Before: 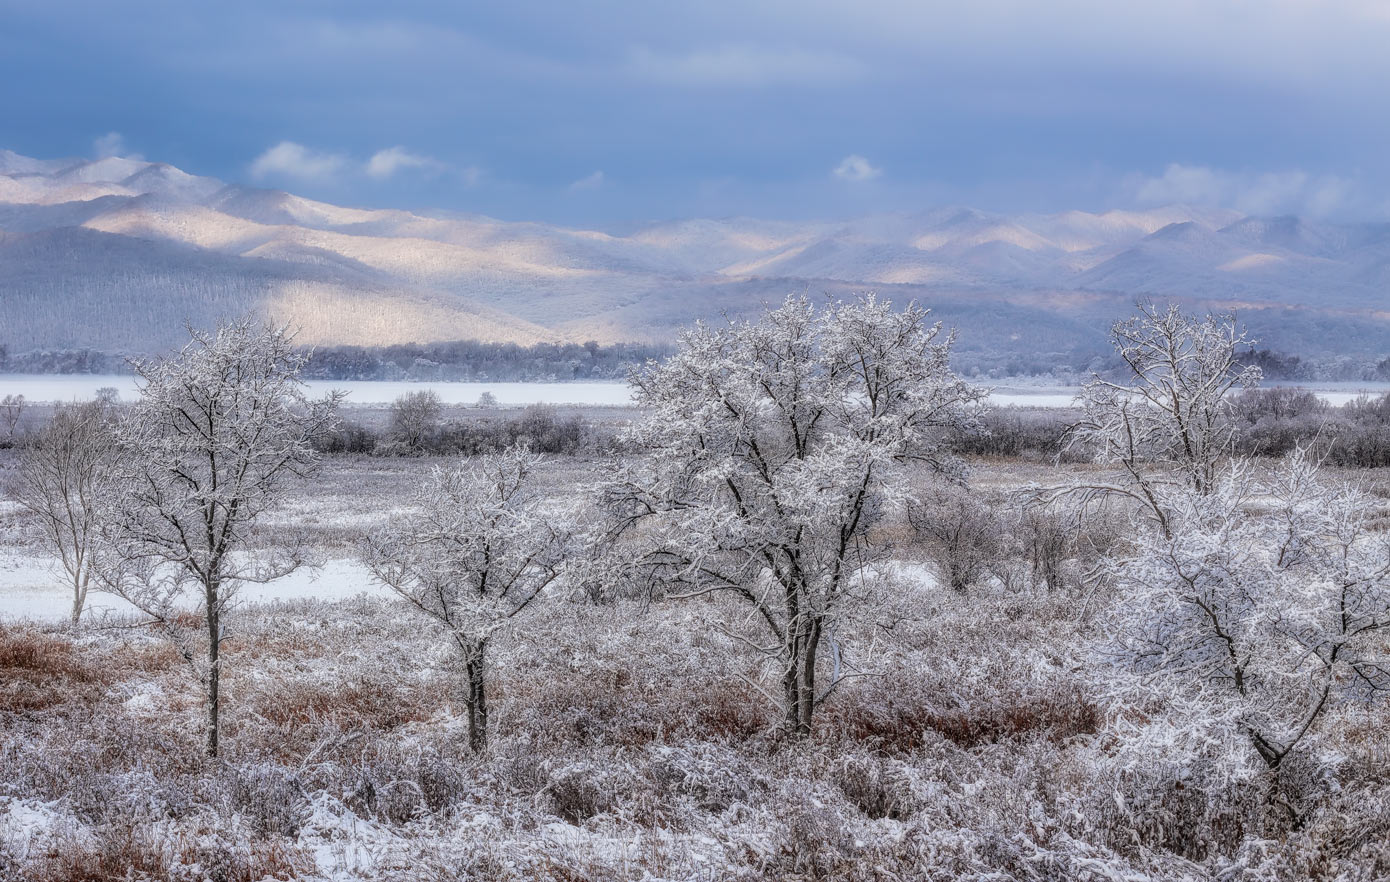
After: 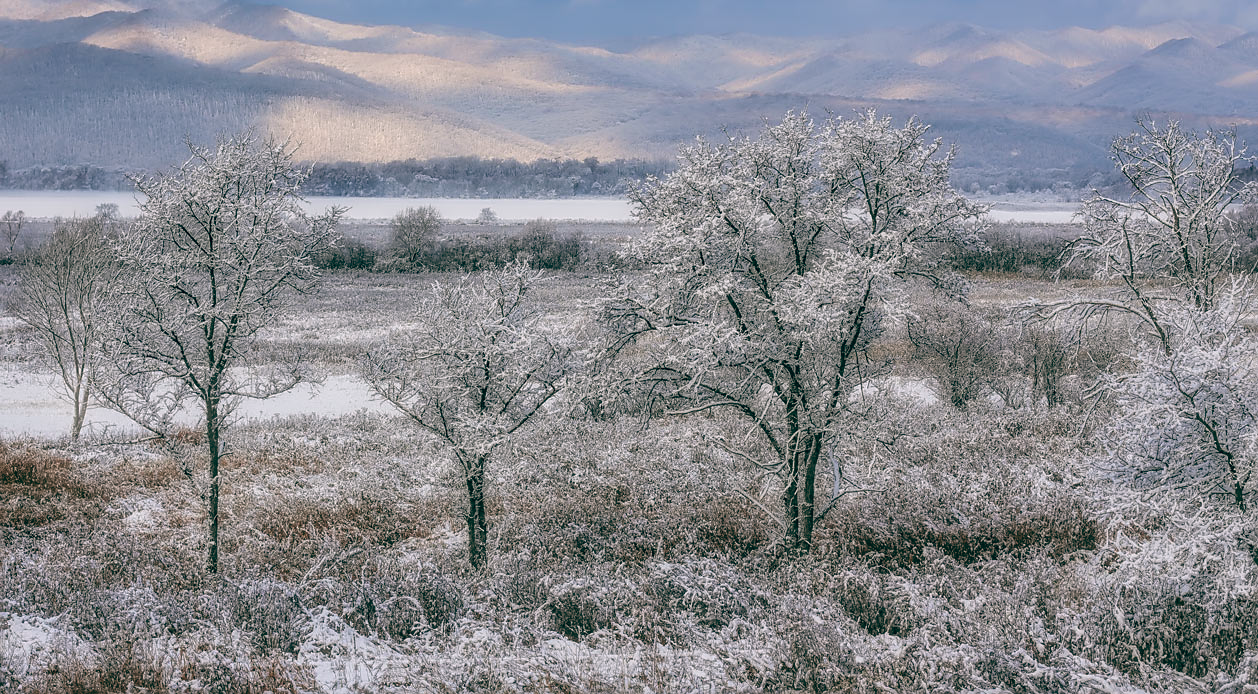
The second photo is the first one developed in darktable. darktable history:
color balance: lift [1.005, 0.99, 1.007, 1.01], gamma [1, 1.034, 1.032, 0.966], gain [0.873, 1.055, 1.067, 0.933]
sharpen: radius 1.864, amount 0.398, threshold 1.271
white balance: red 1.05, blue 1.072
crop: top 20.916%, right 9.437%, bottom 0.316%
